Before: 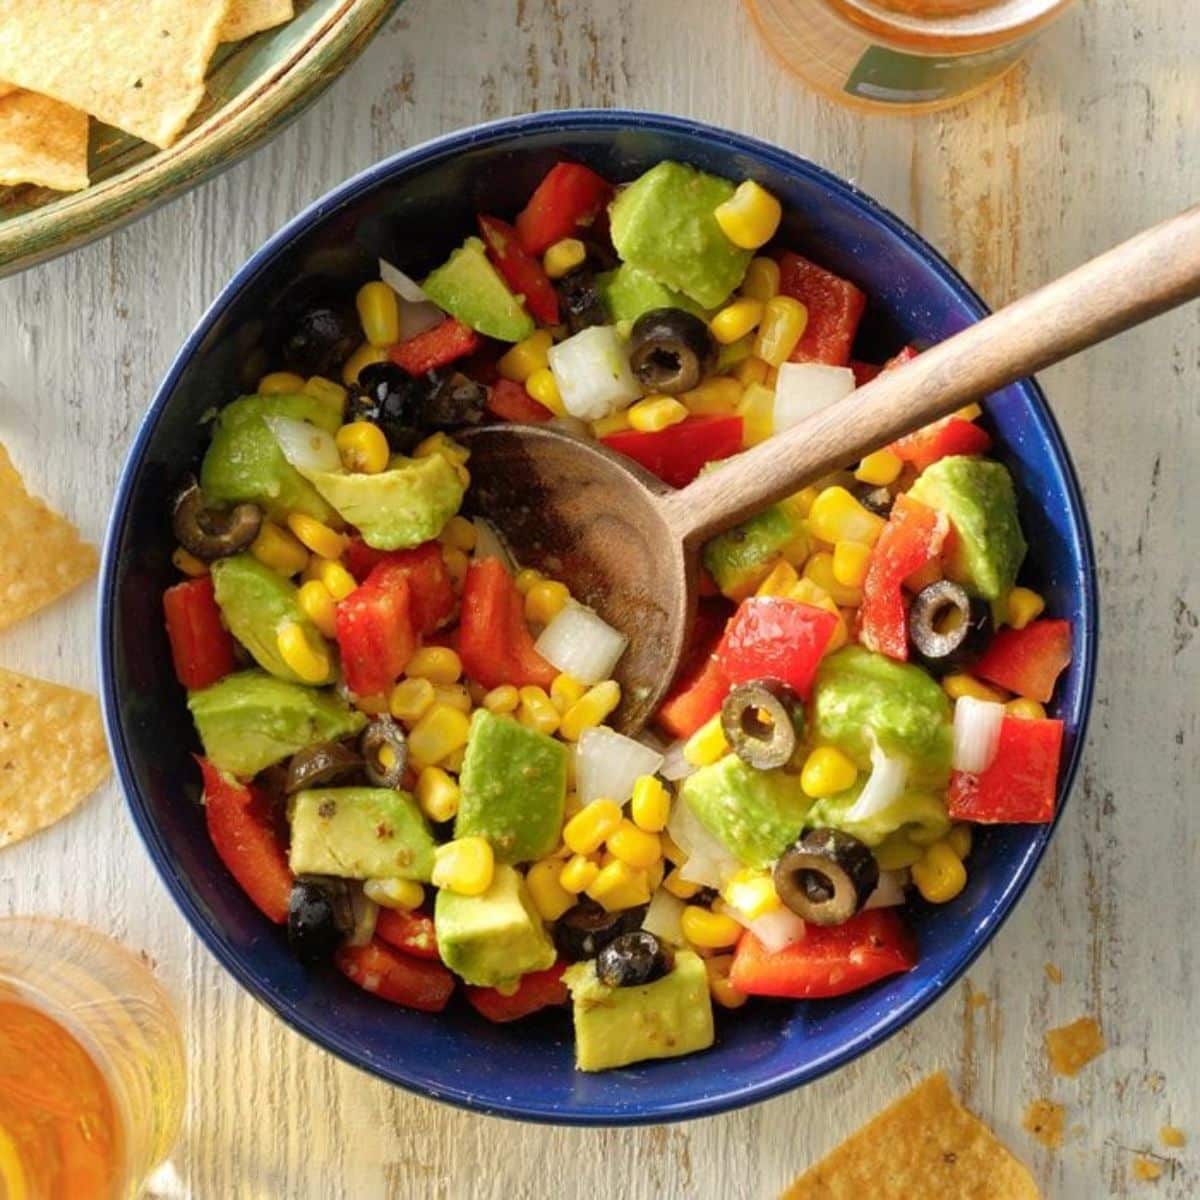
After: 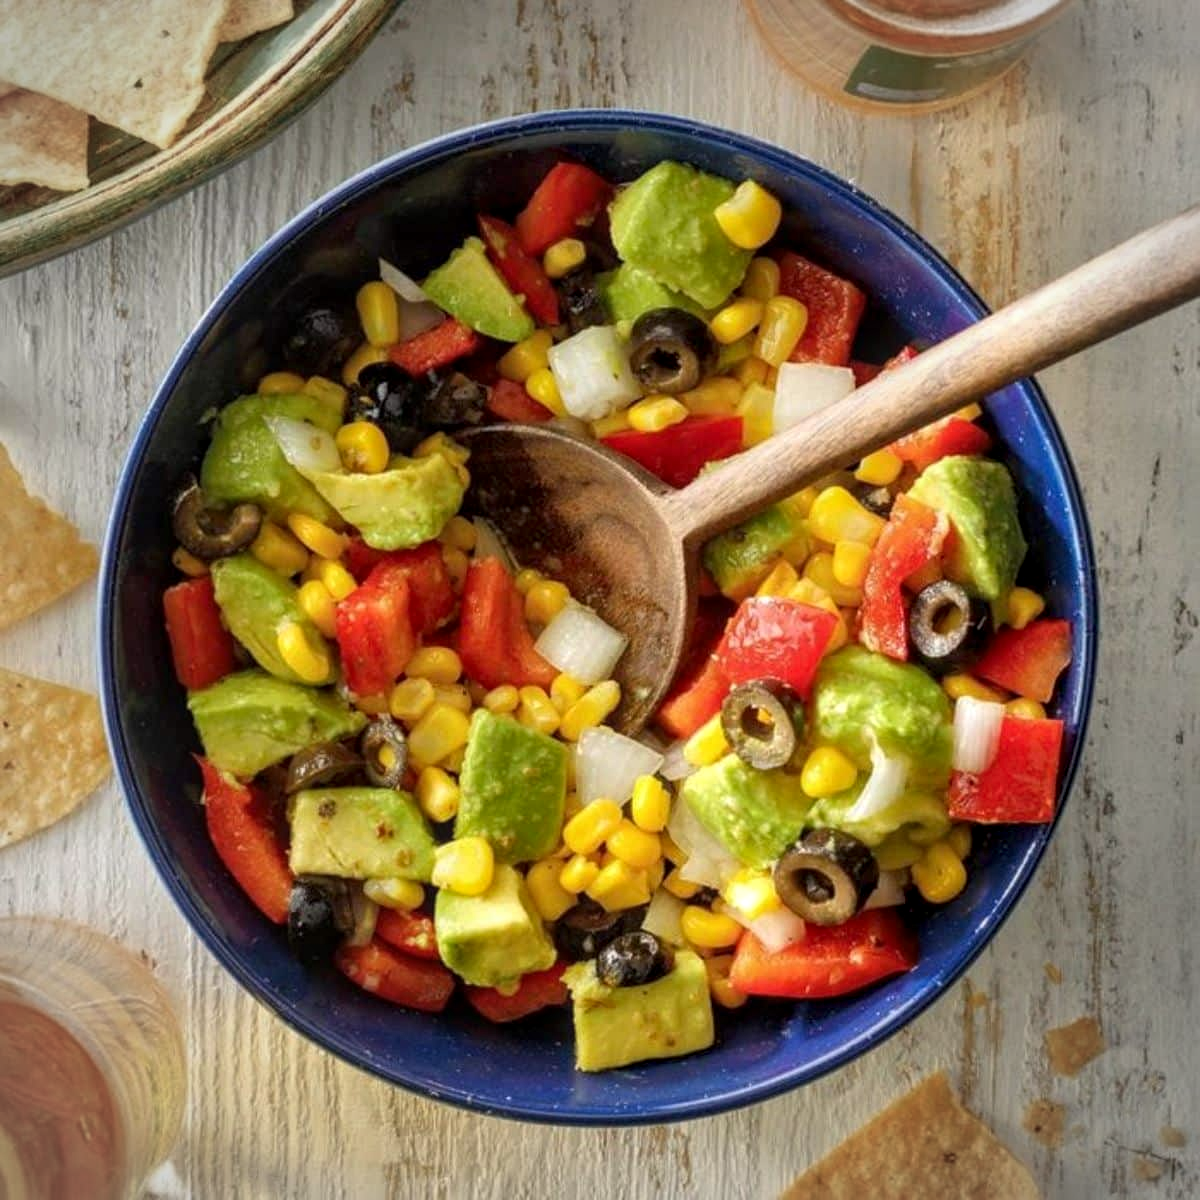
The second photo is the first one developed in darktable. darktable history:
vignetting: on, module defaults
local contrast: on, module defaults
